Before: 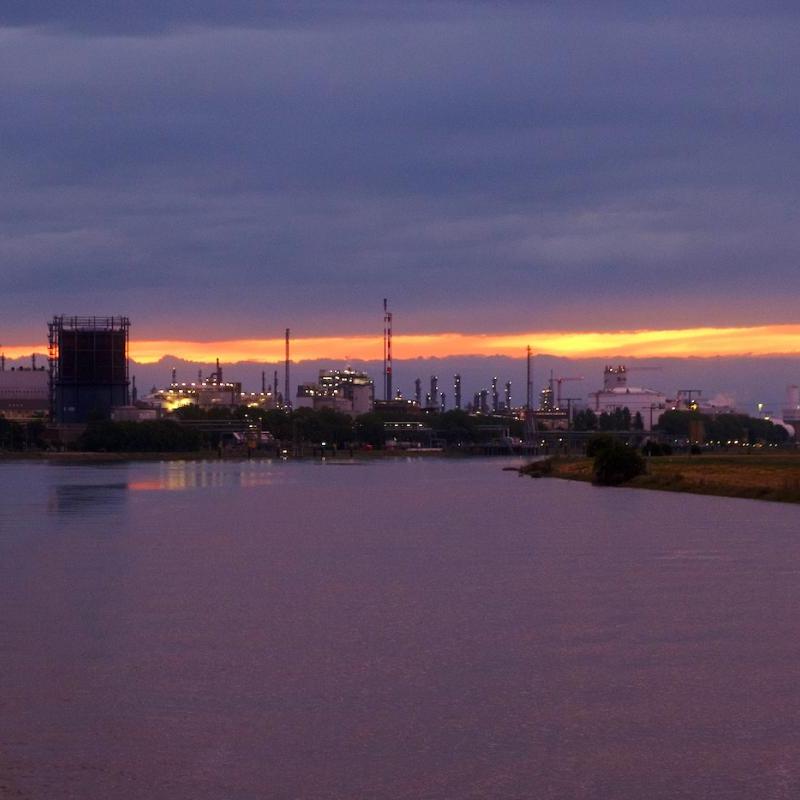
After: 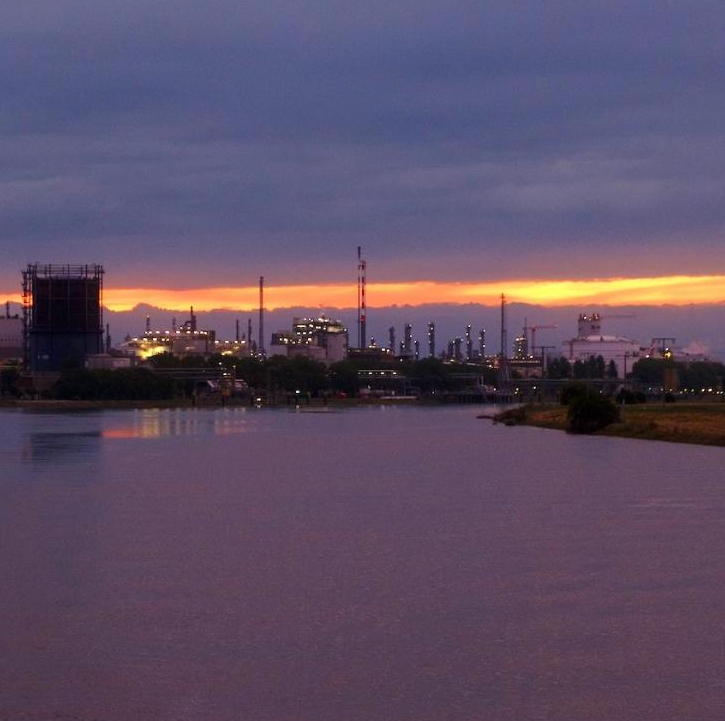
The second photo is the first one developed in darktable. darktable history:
crop: left 3.273%, top 6.515%, right 6.042%, bottom 3.277%
